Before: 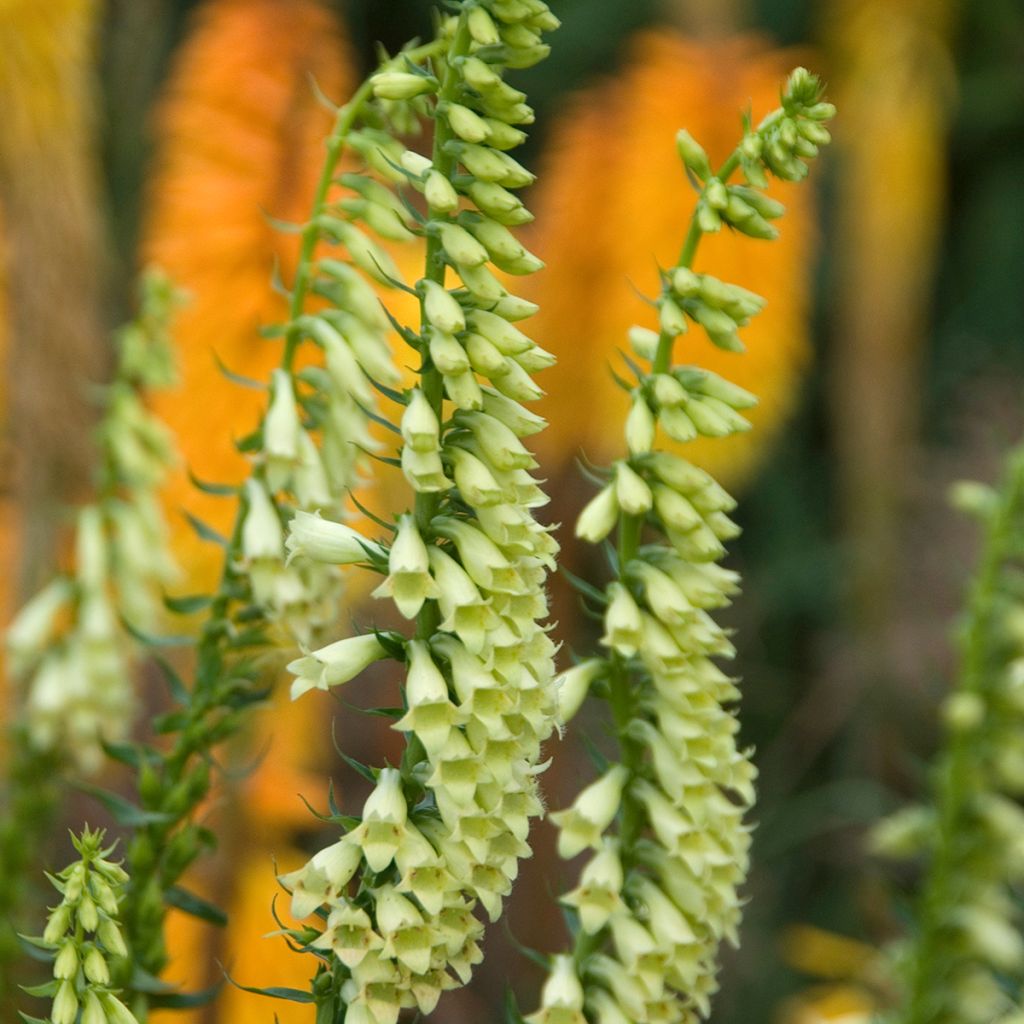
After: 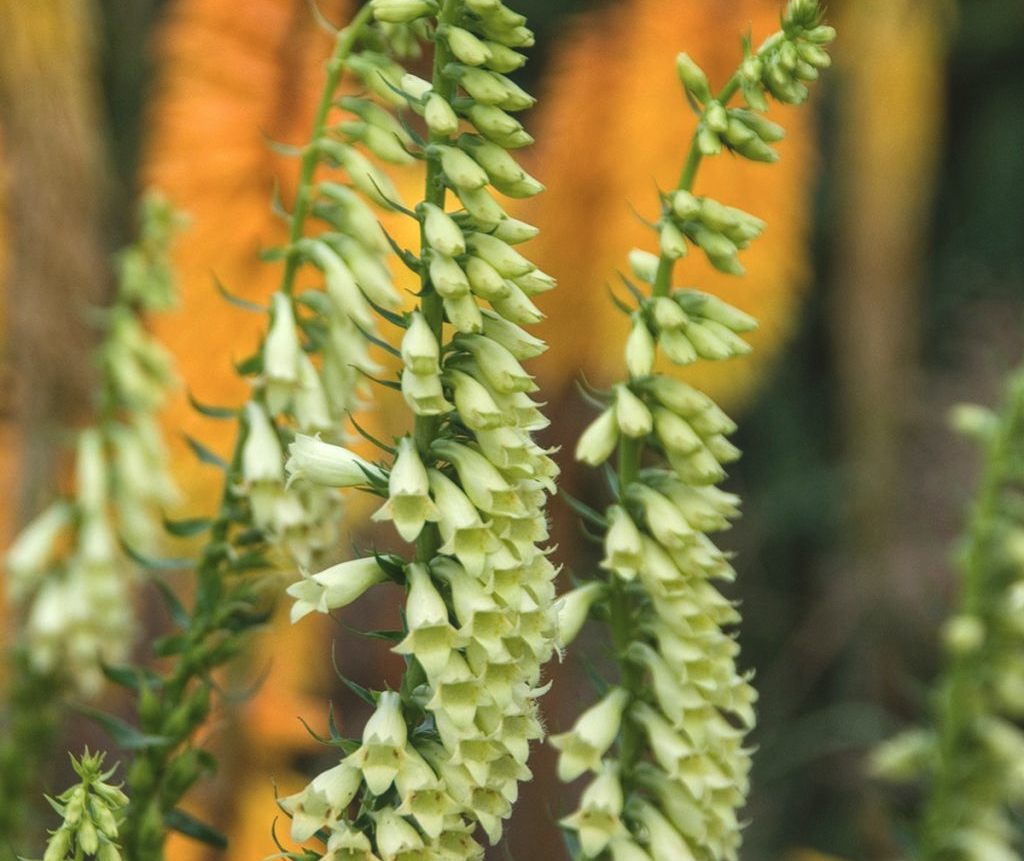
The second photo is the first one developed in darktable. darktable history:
crop: top 7.614%, bottom 8.272%
local contrast: detail 130%
color correction: highlights b* -0.043, saturation 0.977
exposure: black level correction -0.015, exposure -0.132 EV, compensate highlight preservation false
